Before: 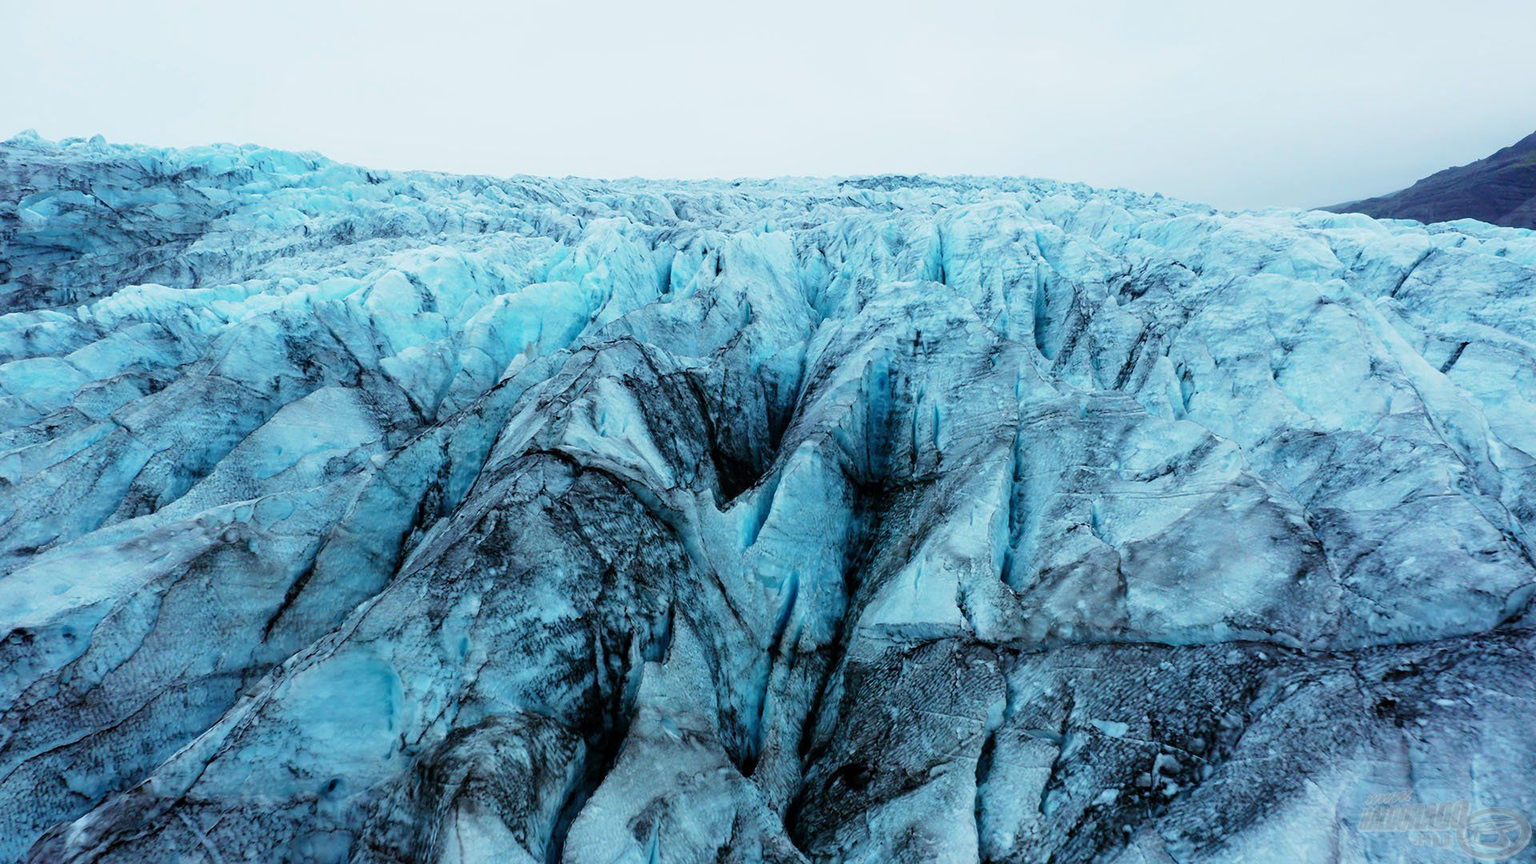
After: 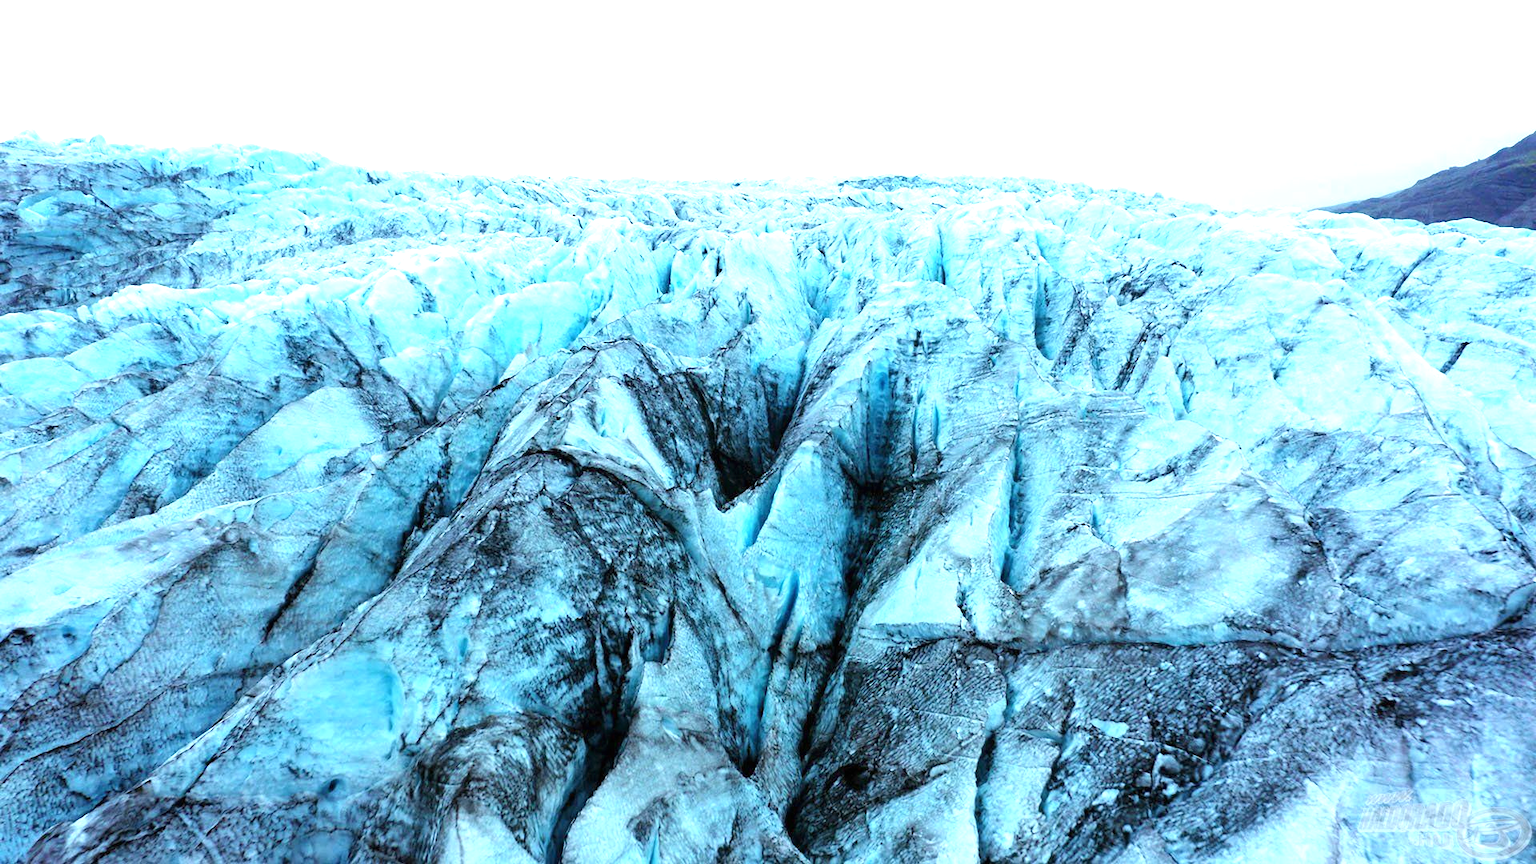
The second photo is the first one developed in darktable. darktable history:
exposure: black level correction 0, exposure 1.024 EV, compensate highlight preservation false
